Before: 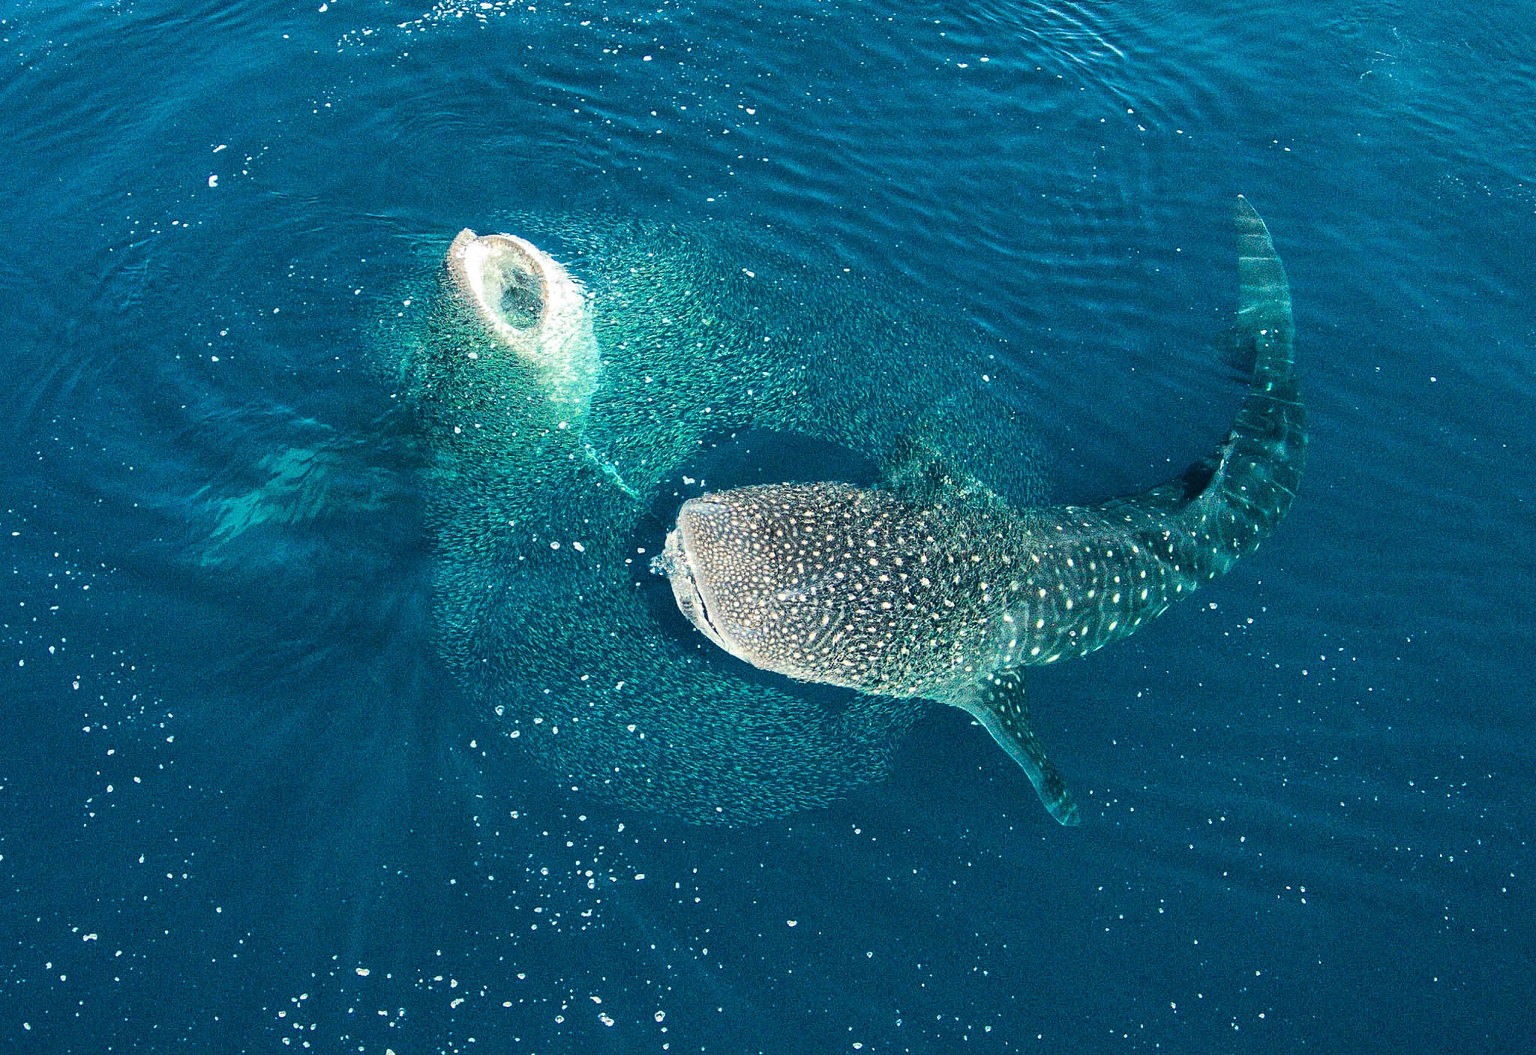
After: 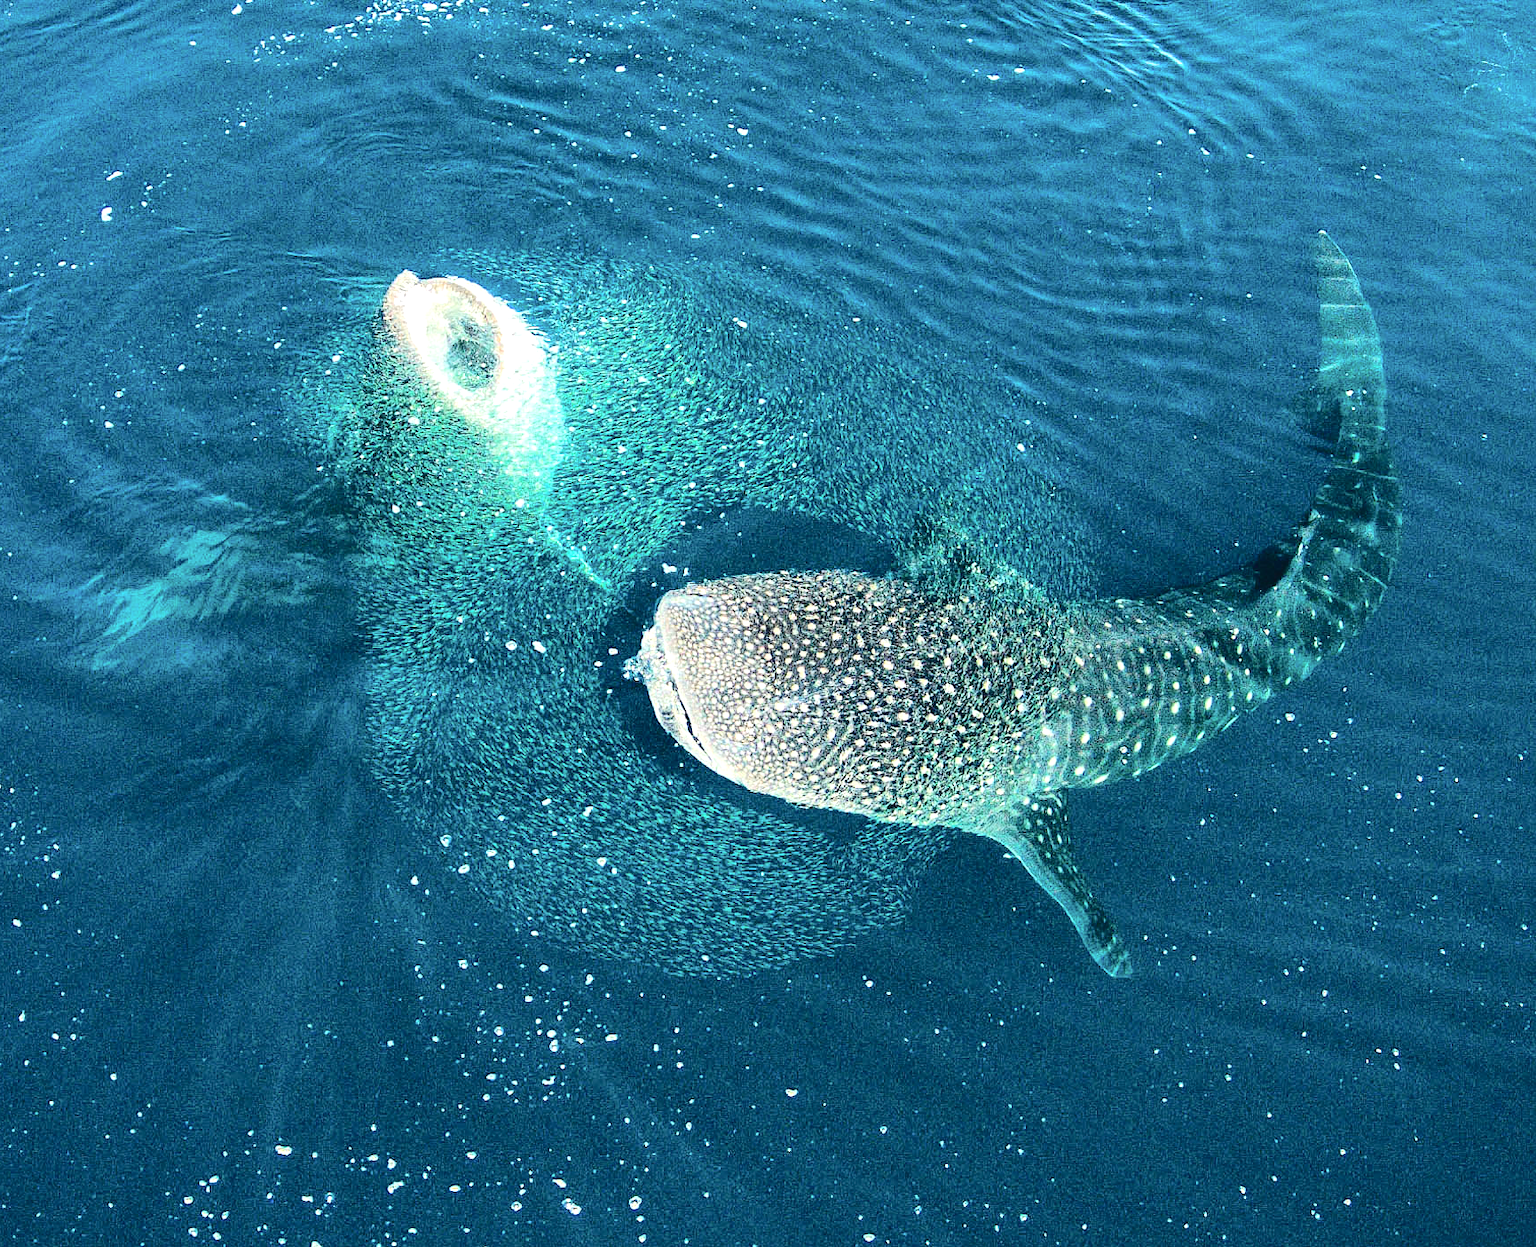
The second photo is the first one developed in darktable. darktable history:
tone curve: curves: ch0 [(0, 0) (0.003, 0.039) (0.011, 0.042) (0.025, 0.048) (0.044, 0.058) (0.069, 0.071) (0.1, 0.089) (0.136, 0.114) (0.177, 0.146) (0.224, 0.199) (0.277, 0.27) (0.335, 0.364) (0.399, 0.47) (0.468, 0.566) (0.543, 0.643) (0.623, 0.73) (0.709, 0.8) (0.801, 0.863) (0.898, 0.925) (1, 1)], color space Lab, independent channels, preserve colors none
crop: left 8.04%, right 7.423%
tone equalizer: -8 EV -0.45 EV, -7 EV -0.404 EV, -6 EV -0.37 EV, -5 EV -0.208 EV, -3 EV 0.213 EV, -2 EV 0.327 EV, -1 EV 0.393 EV, +0 EV 0.441 EV
